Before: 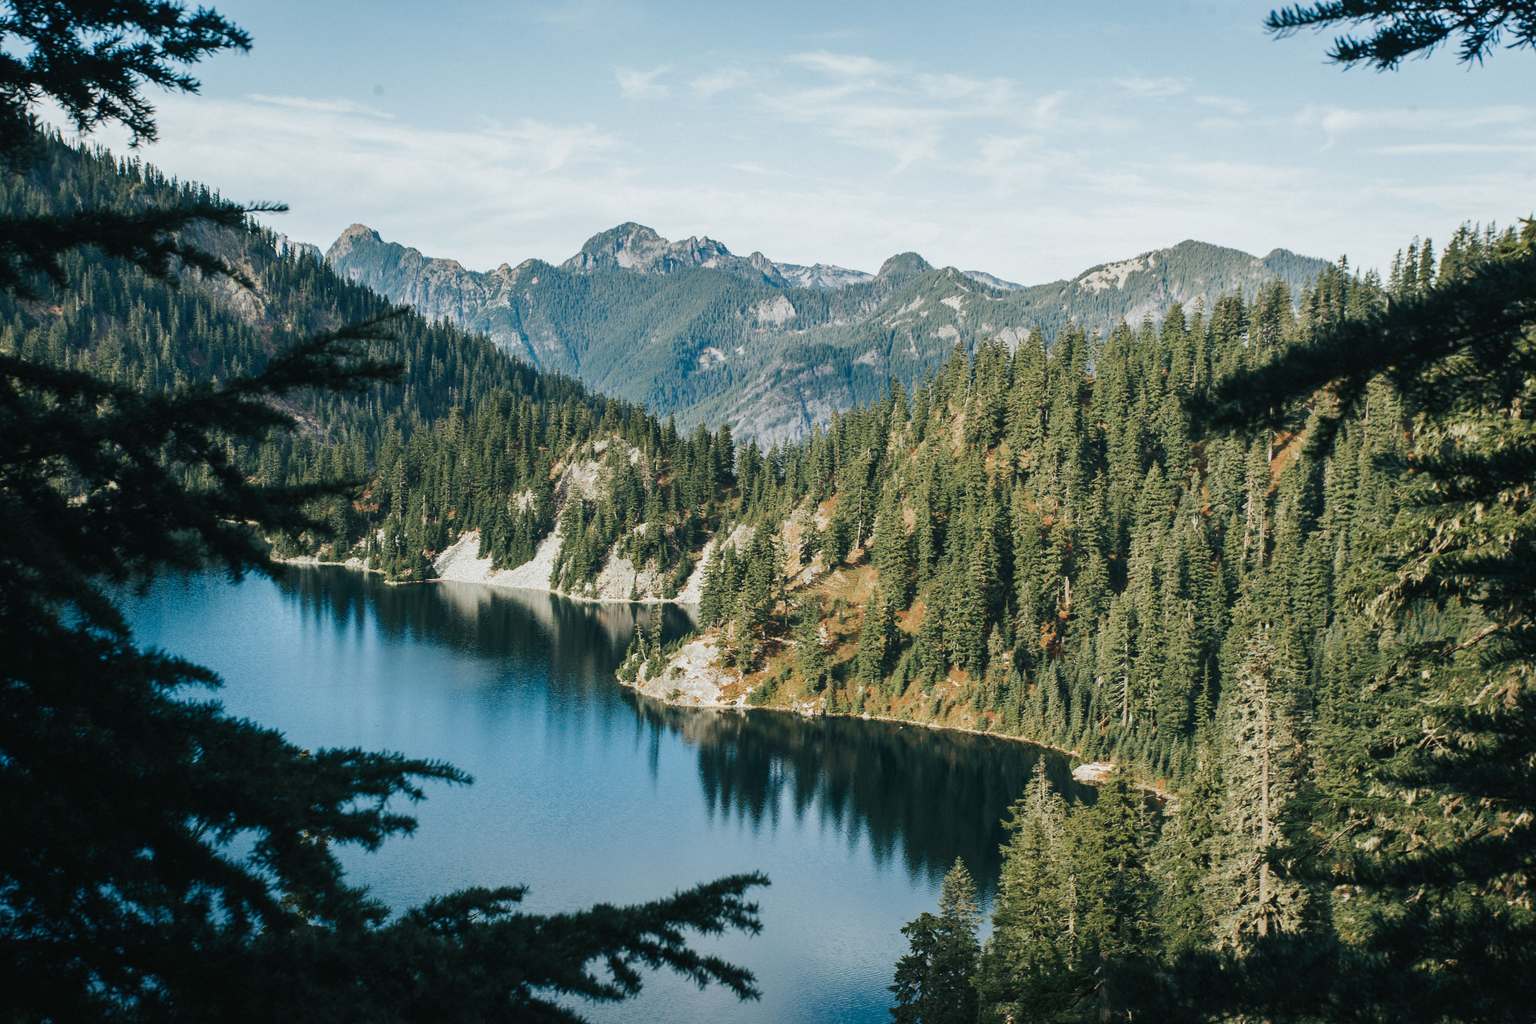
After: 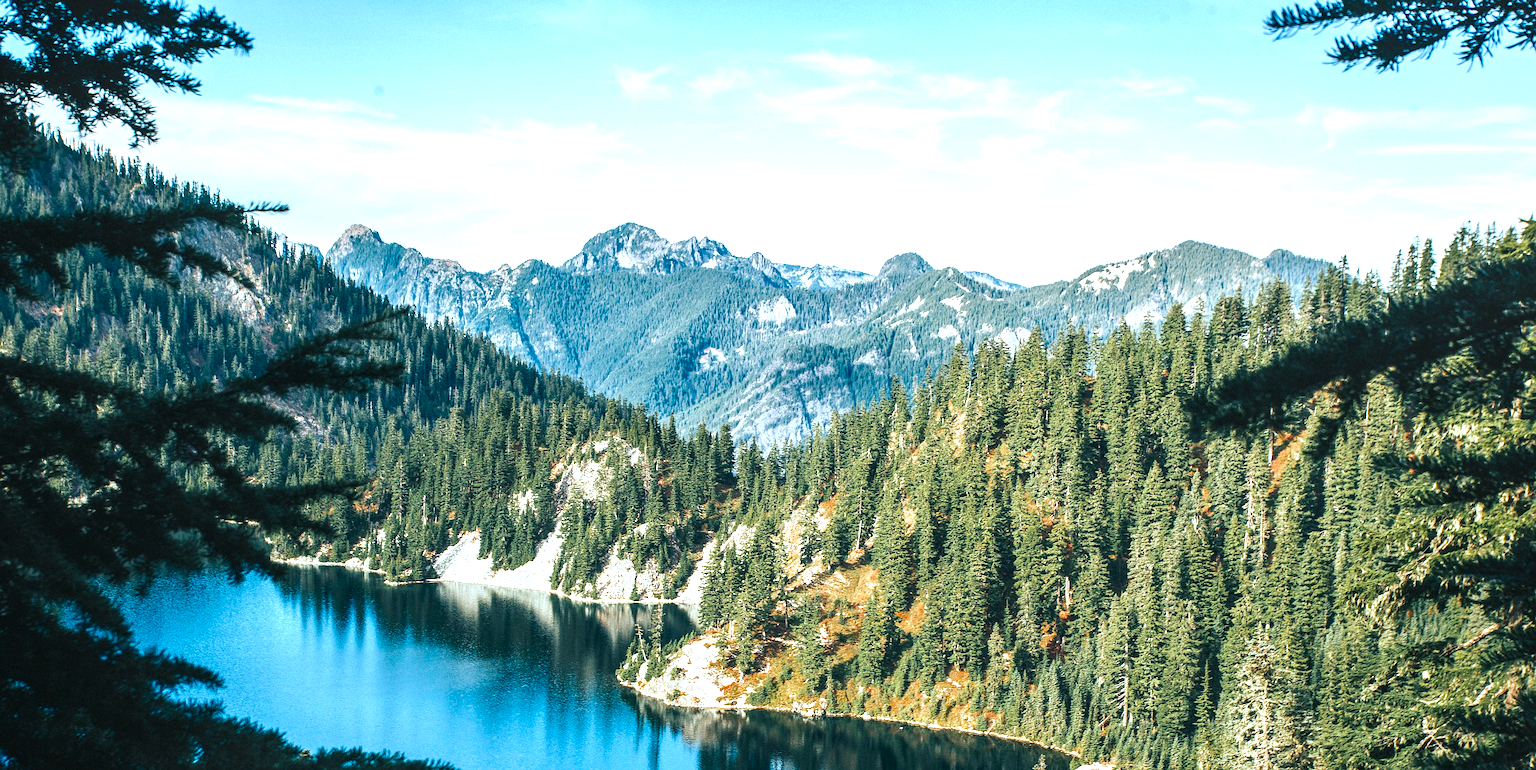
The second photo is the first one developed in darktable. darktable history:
color correction: highlights a* -4, highlights b* -10.94
crop: bottom 24.778%
sharpen: on, module defaults
exposure: exposure 0.744 EV, compensate exposure bias true, compensate highlight preservation false
tone equalizer: on, module defaults
color balance rgb: shadows lift › luminance -19.836%, power › hue 71.21°, perceptual saturation grading › global saturation 14.717%, perceptual brilliance grading › global brilliance 9.708%, global vibrance 16.477%, saturation formula JzAzBz (2021)
local contrast: on, module defaults
